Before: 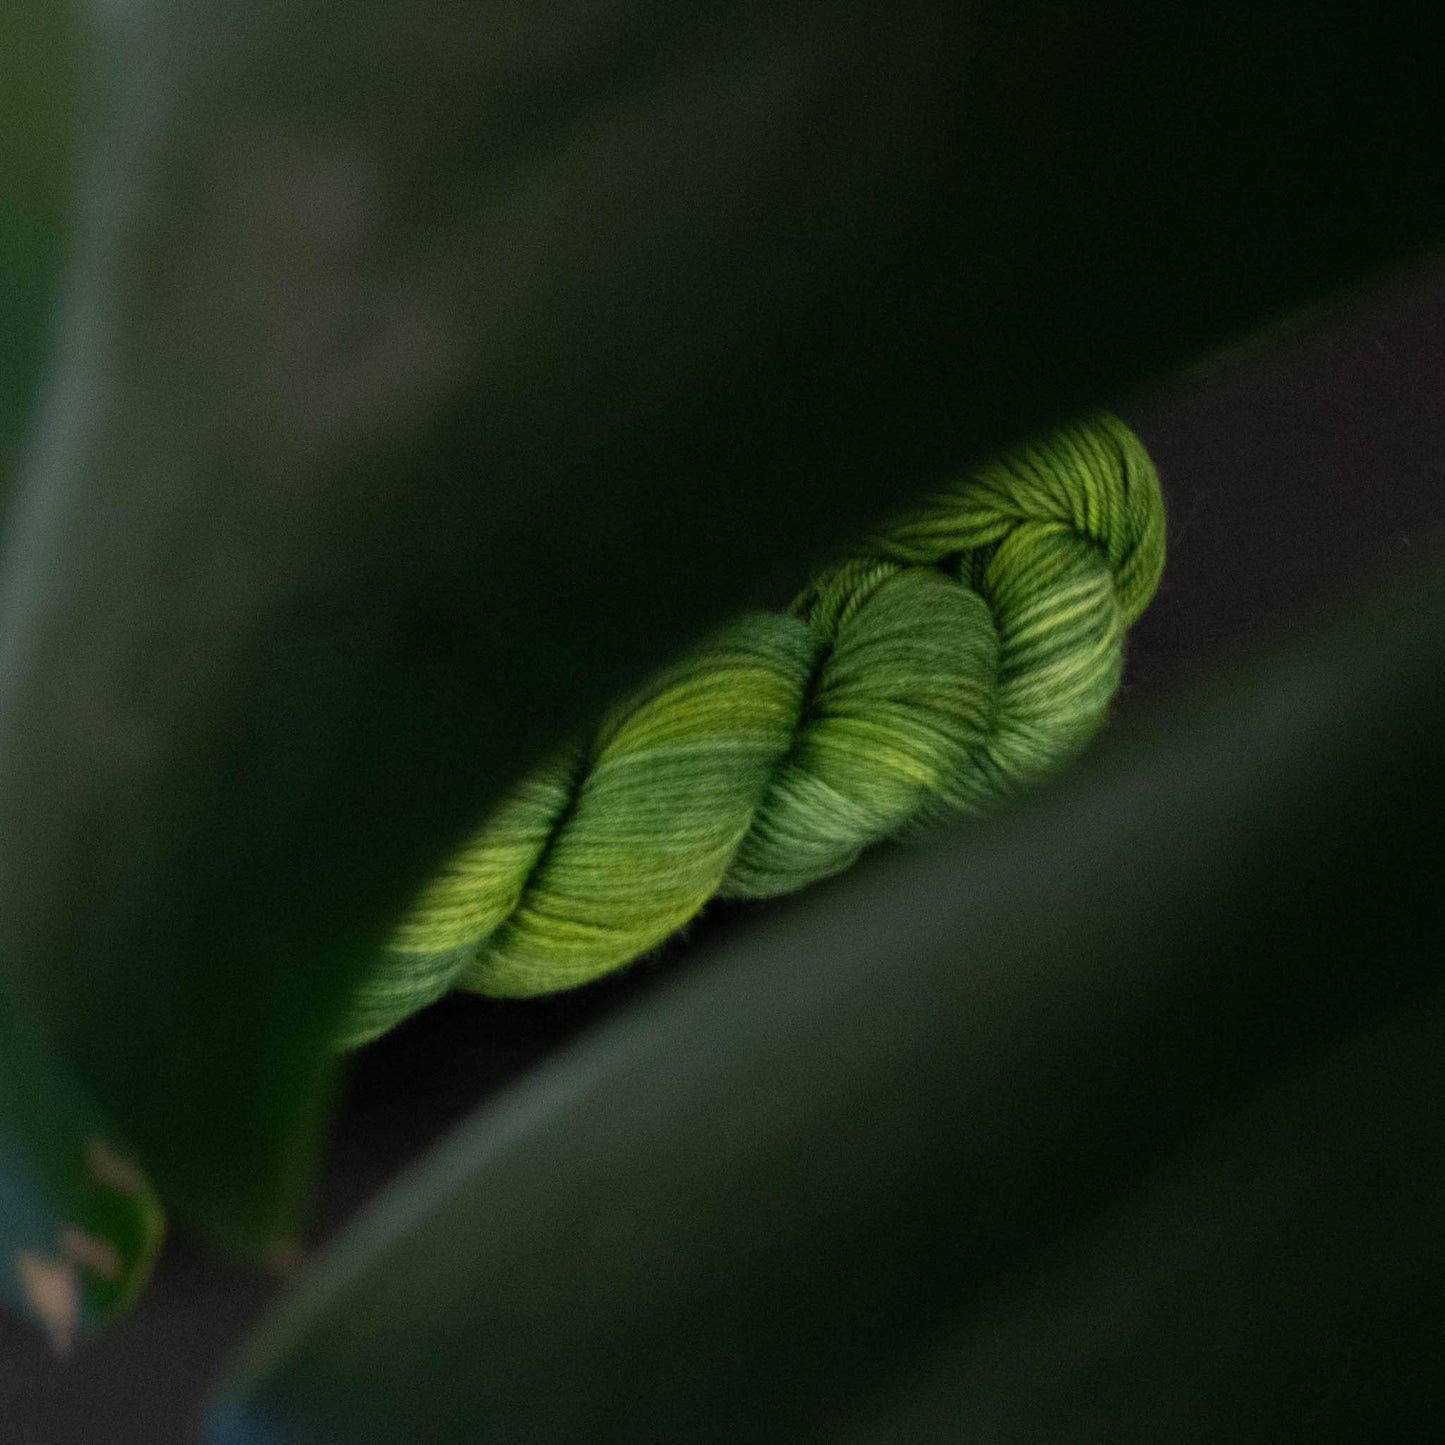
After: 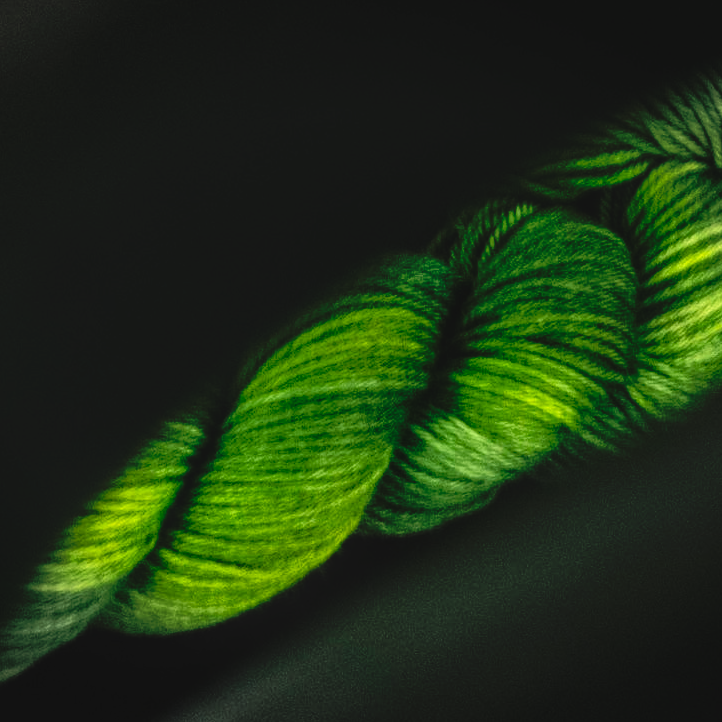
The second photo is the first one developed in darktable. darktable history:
exposure: black level correction -0.041, exposure 0.064 EV, compensate highlight preservation false
local contrast: on, module defaults
shadows and highlights: on, module defaults
crop: left 25%, top 25%, right 25%, bottom 25%
tone curve: curves: ch0 [(0, 0) (0.003, 0.03) (0.011, 0.022) (0.025, 0.018) (0.044, 0.031) (0.069, 0.035) (0.1, 0.04) (0.136, 0.046) (0.177, 0.063) (0.224, 0.087) (0.277, 0.15) (0.335, 0.252) (0.399, 0.354) (0.468, 0.475) (0.543, 0.602) (0.623, 0.73) (0.709, 0.856) (0.801, 0.945) (0.898, 0.987) (1, 1)], preserve colors none
contrast brightness saturation: contrast 0.19, brightness -0.11, saturation 0.21
tone equalizer: on, module defaults
vignetting: fall-off start 100%, brightness -0.282, width/height ratio 1.31
